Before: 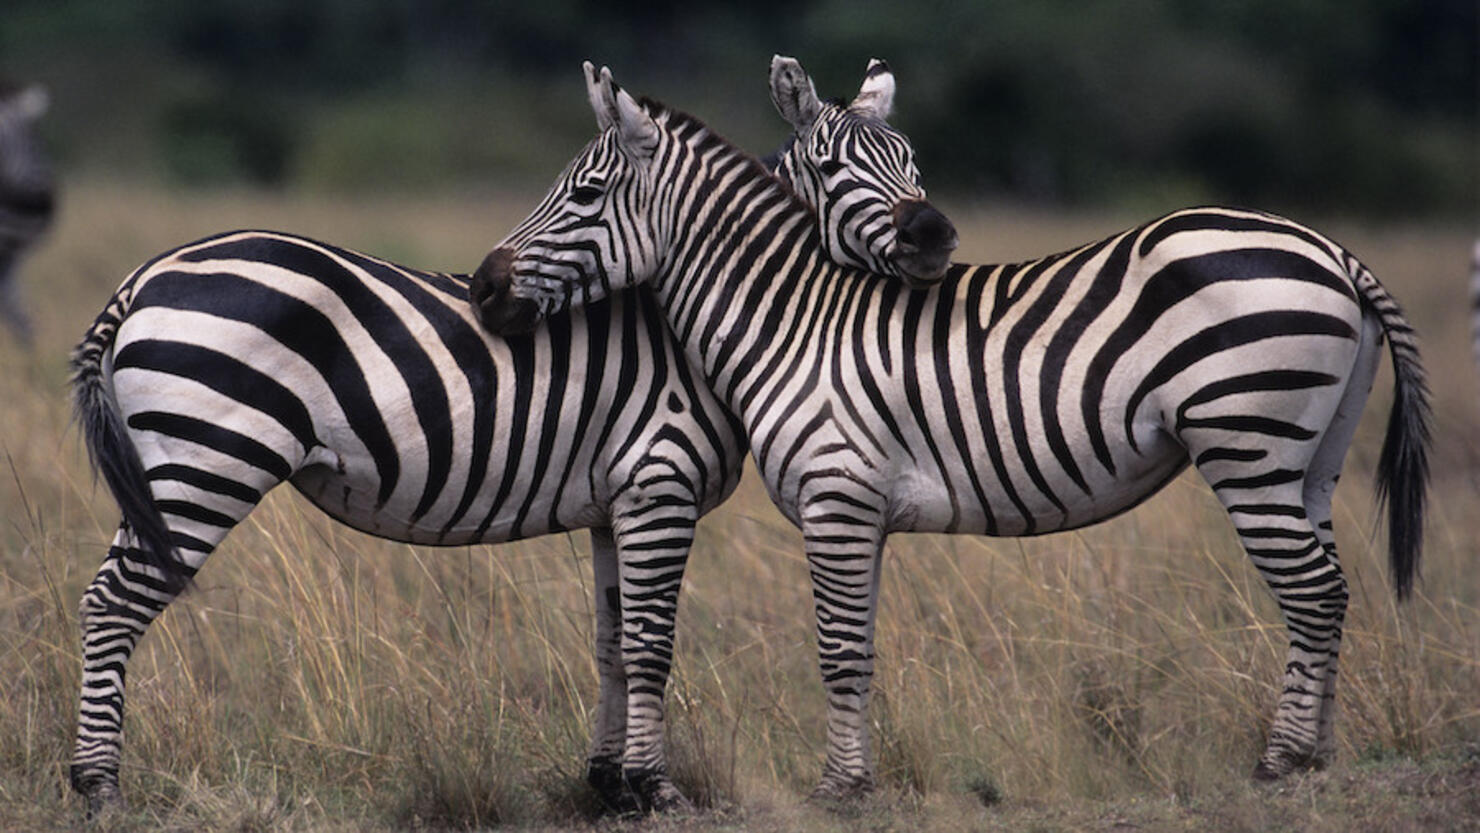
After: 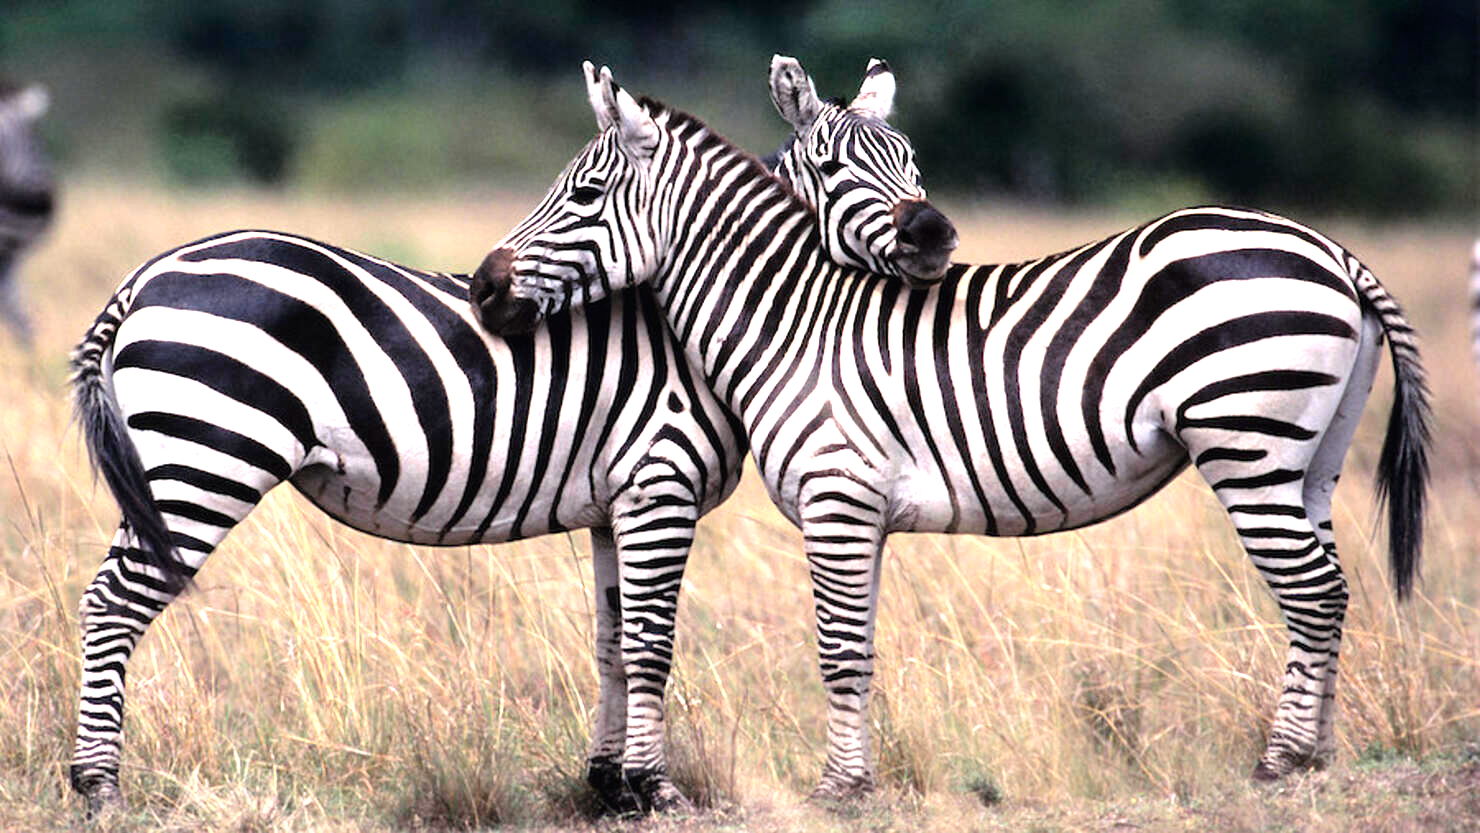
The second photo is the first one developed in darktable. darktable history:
exposure: black level correction 0, exposure 1.101 EV, compensate exposure bias true, compensate highlight preservation false
tone equalizer: -8 EV -0.739 EV, -7 EV -0.728 EV, -6 EV -0.6 EV, -5 EV -0.402 EV, -3 EV 0.403 EV, -2 EV 0.6 EV, -1 EV 0.7 EV, +0 EV 0.763 EV
